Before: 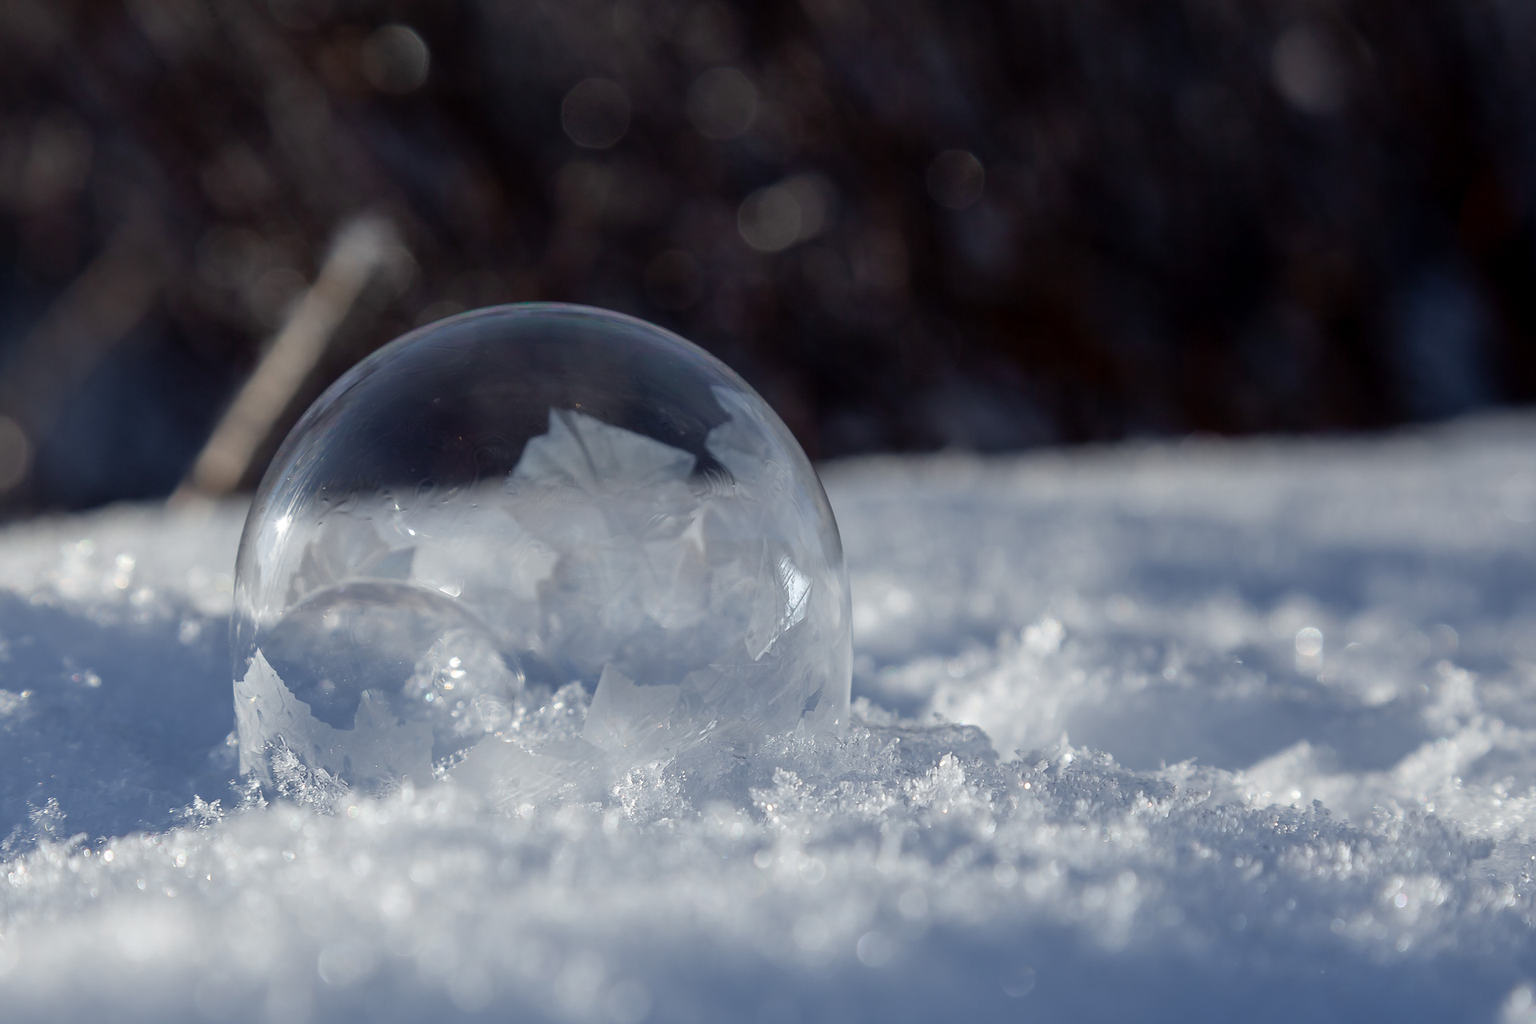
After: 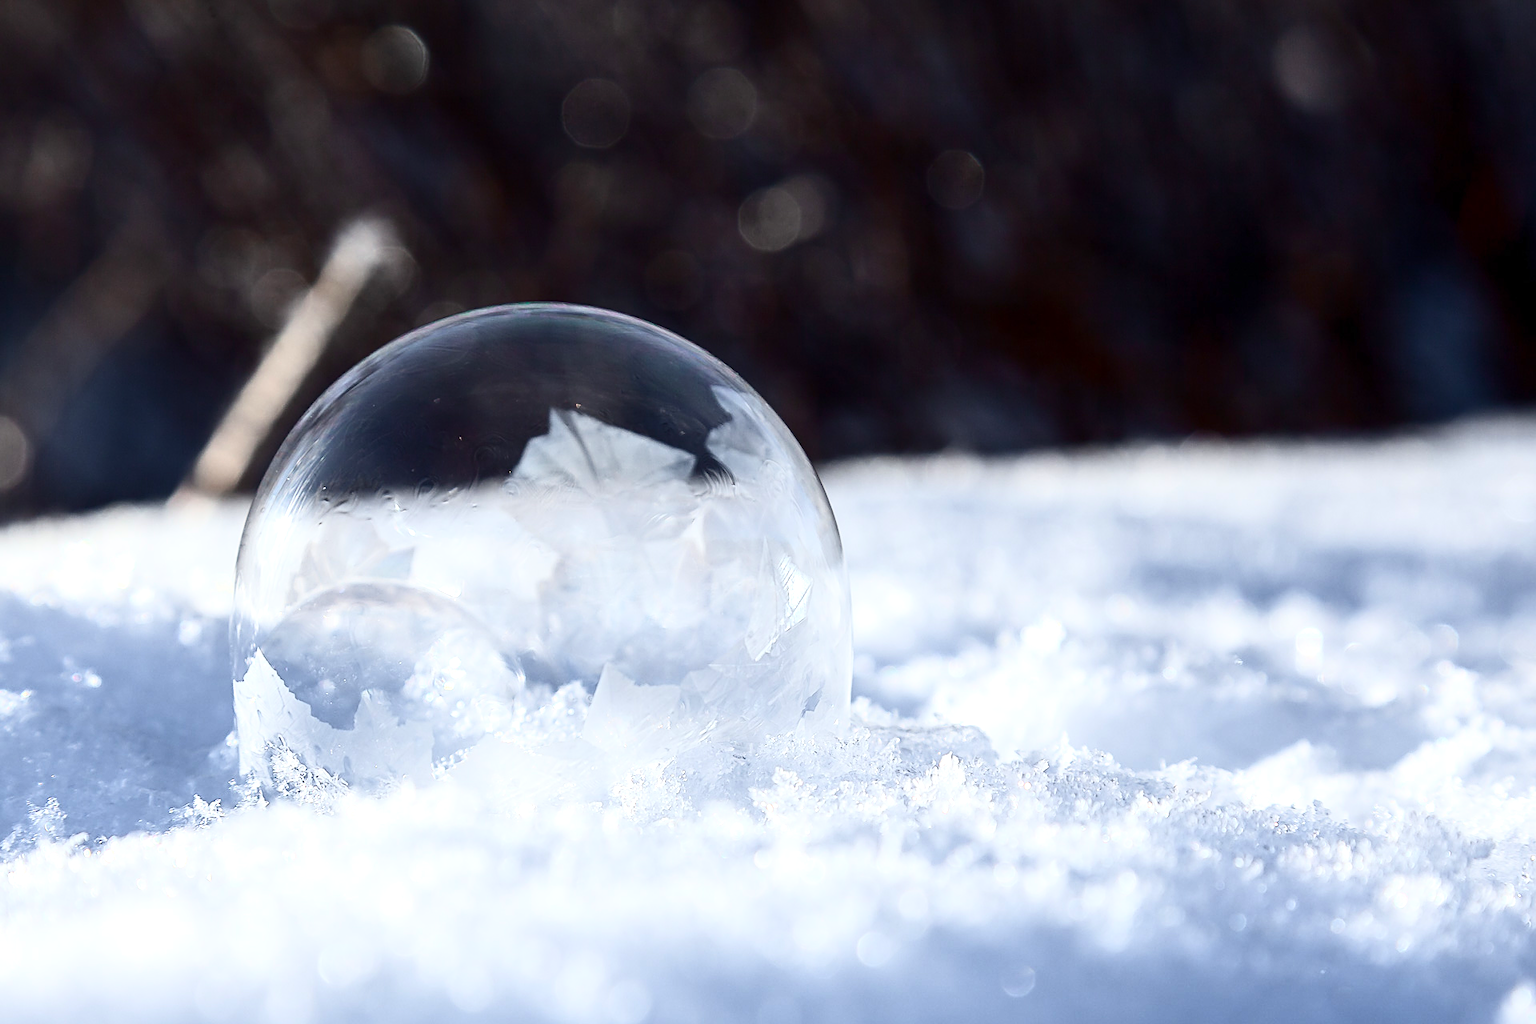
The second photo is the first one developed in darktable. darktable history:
contrast brightness saturation: contrast 0.384, brightness 0.114
sharpen: on, module defaults
exposure: exposure 0.775 EV, compensate exposure bias true, compensate highlight preservation false
